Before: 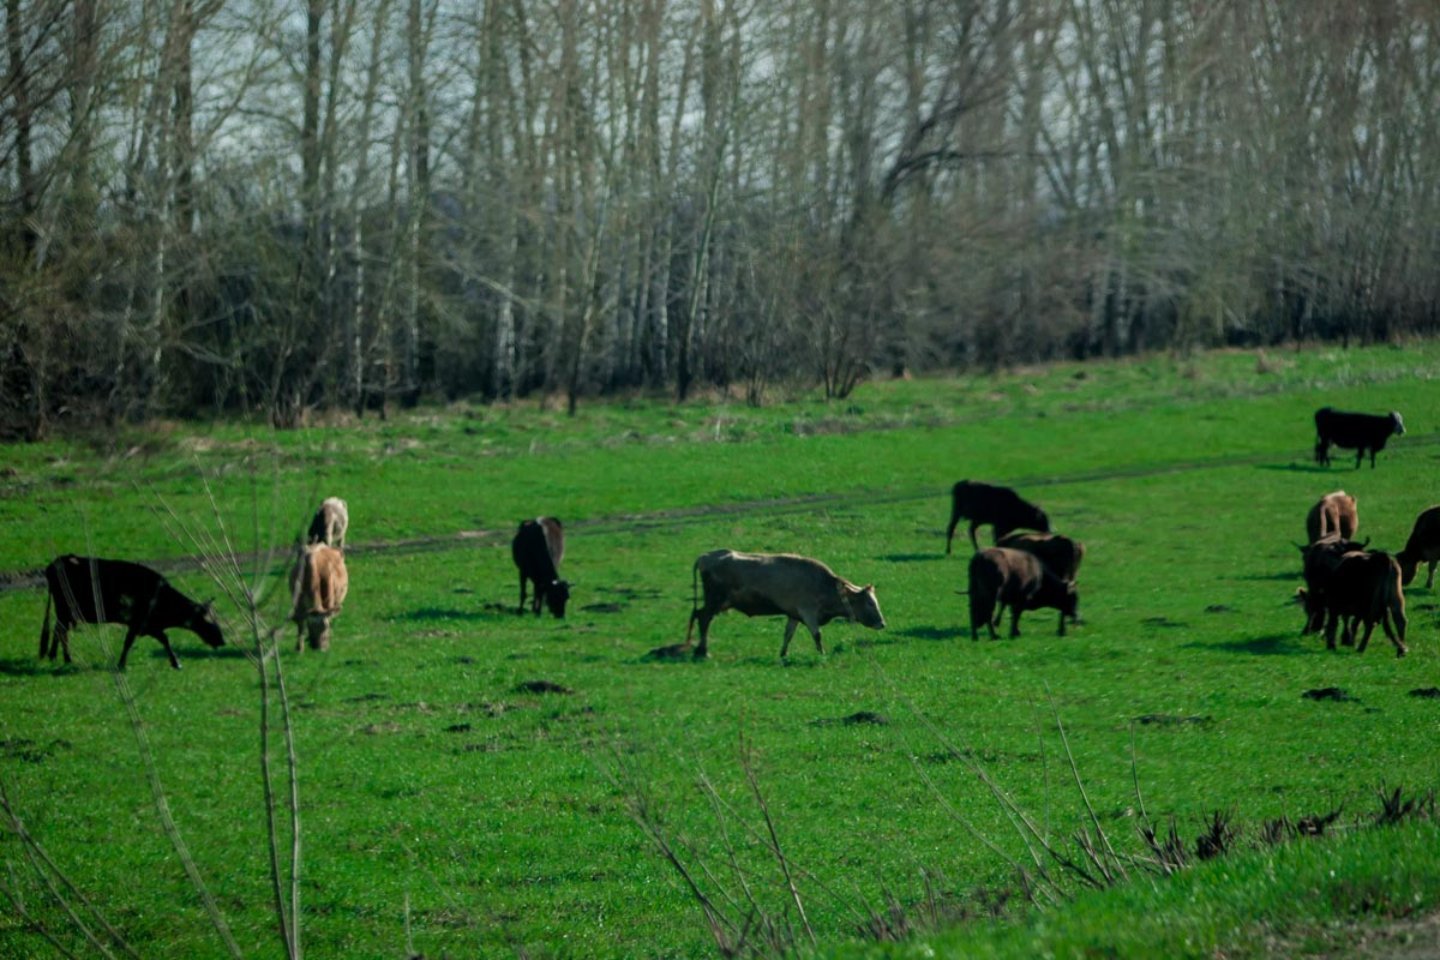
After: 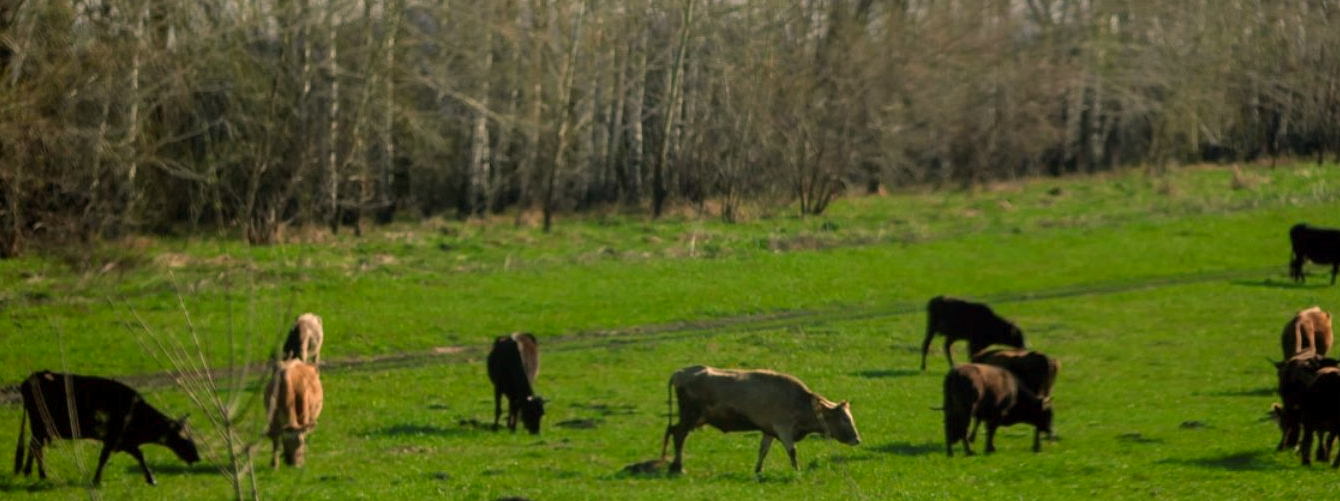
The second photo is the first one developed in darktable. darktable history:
exposure: compensate highlight preservation false
crop: left 1.744%, top 19.225%, right 5.069%, bottom 28.357%
color balance rgb: shadows lift › luminance -5%, shadows lift › chroma 1.1%, shadows lift › hue 219°, power › luminance 10%, power › chroma 2.83%, power › hue 60°, highlights gain › chroma 4.52%, highlights gain › hue 33.33°, saturation formula JzAzBz (2021)
